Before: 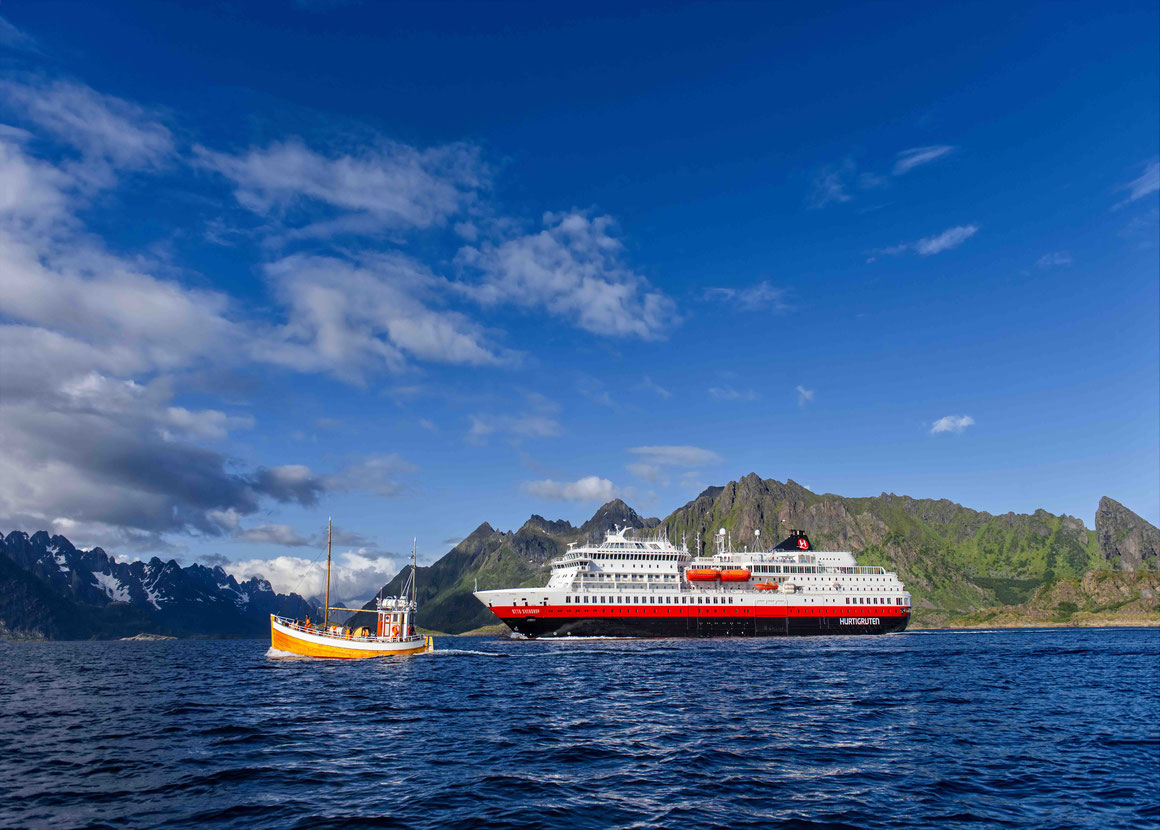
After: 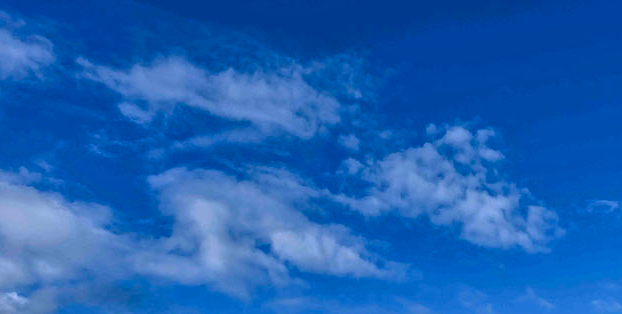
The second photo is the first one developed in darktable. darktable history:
color balance: lift [1.005, 0.99, 1.007, 1.01], gamma [1, 1.034, 1.032, 0.966], gain [0.873, 1.055, 1.067, 0.933]
local contrast: highlights 20%, shadows 30%, detail 200%, midtone range 0.2
white balance: red 0.871, blue 1.249
crop: left 10.121%, top 10.631%, right 36.218%, bottom 51.526%
color correction: highlights a* 5.81, highlights b* 4.84
